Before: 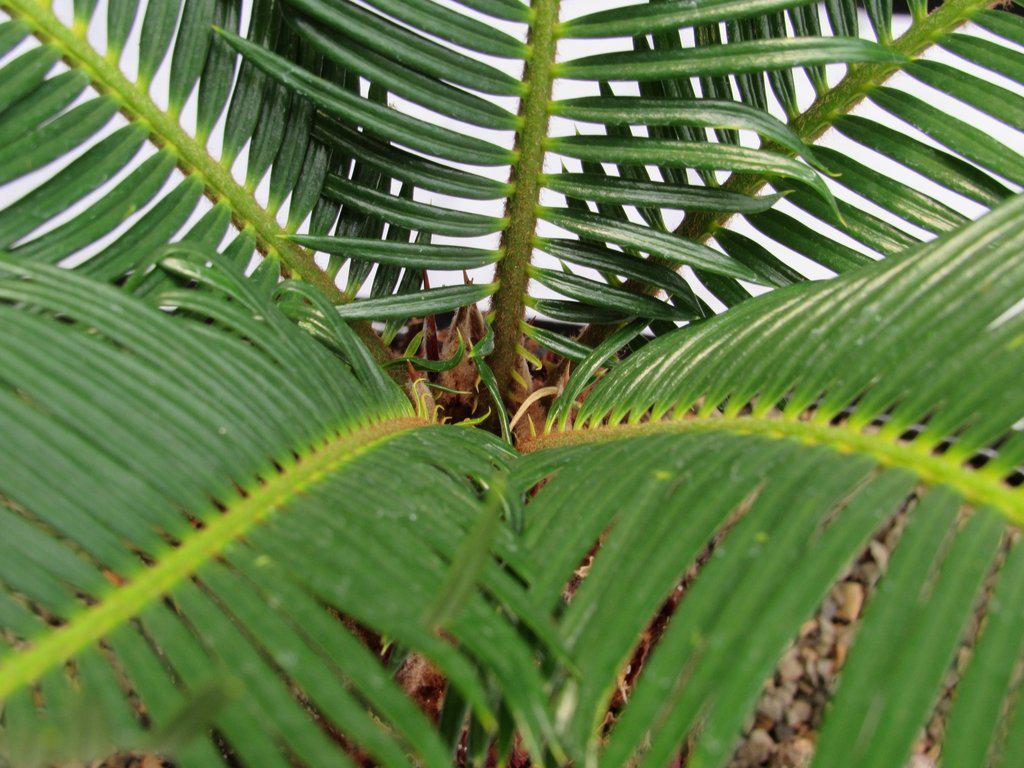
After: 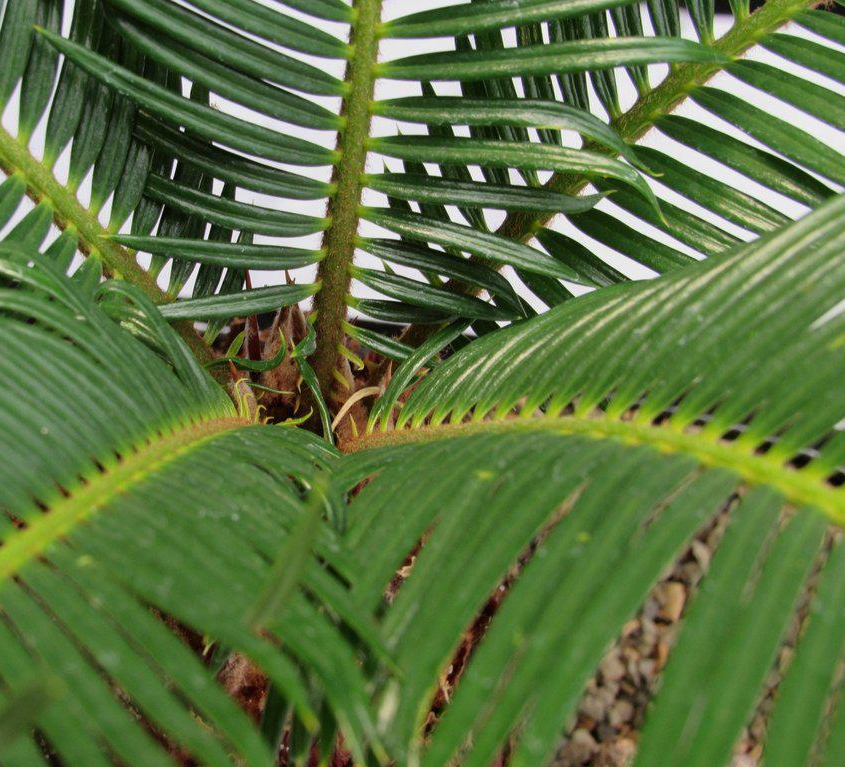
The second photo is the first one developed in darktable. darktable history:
exposure: exposure -0.139 EV, compensate highlight preservation false
crop: left 17.44%, bottom 0.037%
